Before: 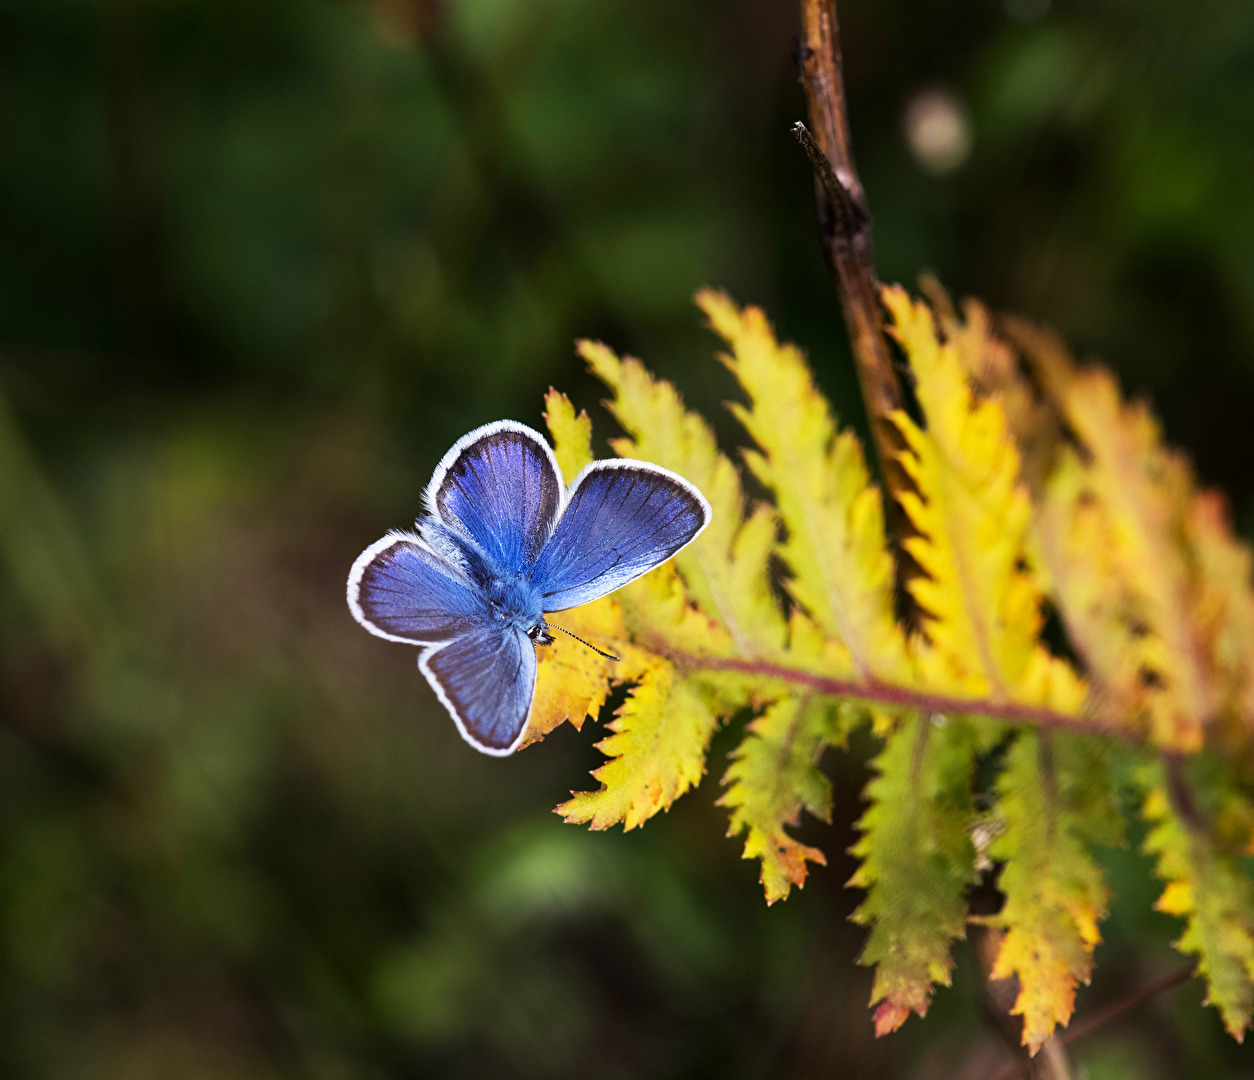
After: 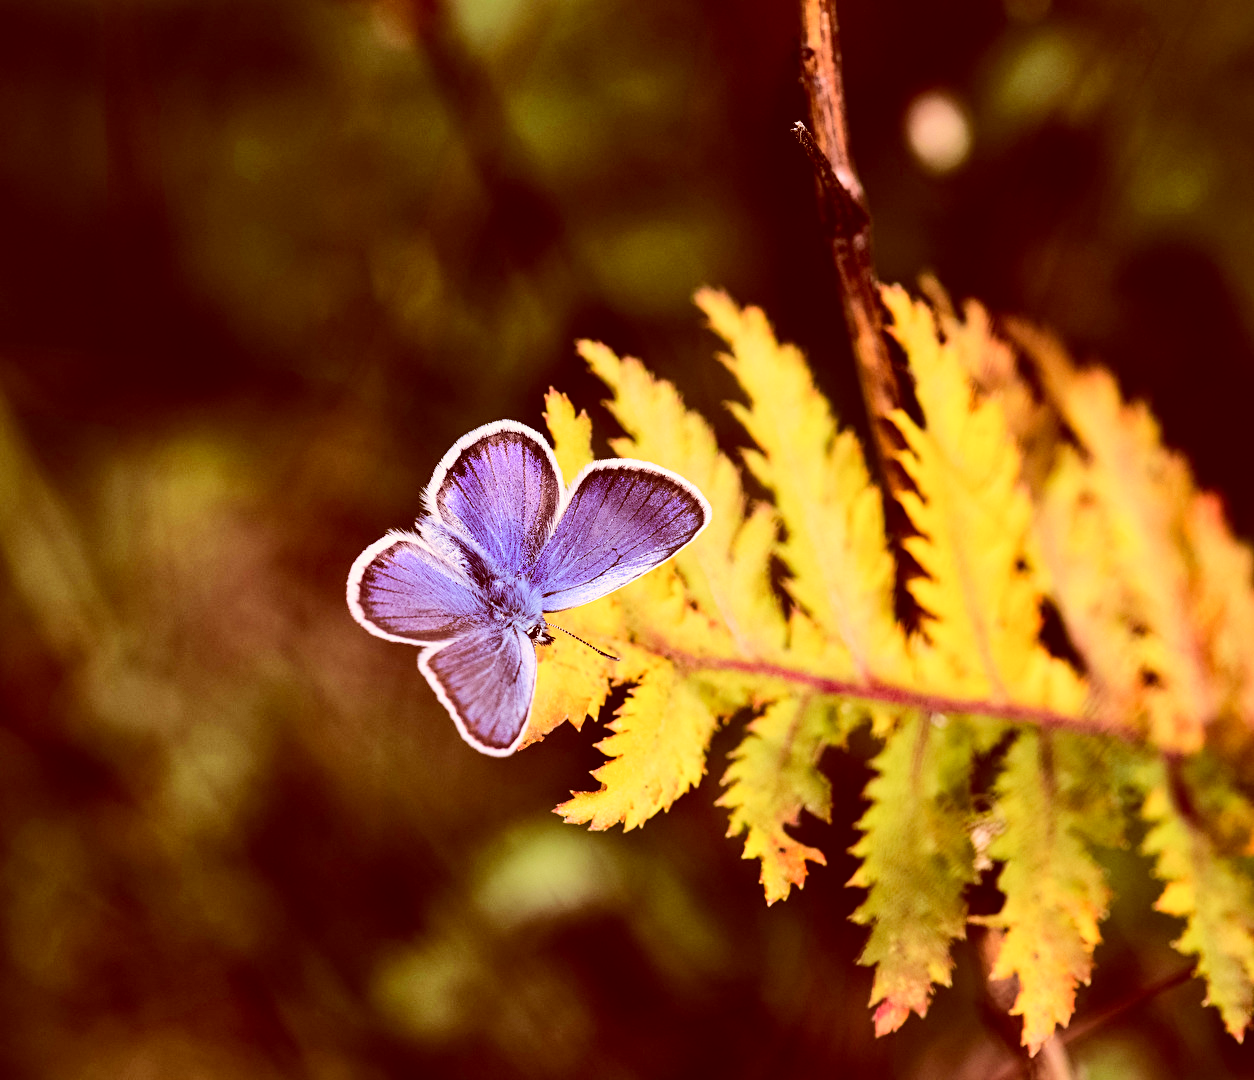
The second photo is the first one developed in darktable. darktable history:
exposure: compensate highlight preservation false
color correction: highlights a* 9.36, highlights b* 8.66, shadows a* 39.54, shadows b* 39.61, saturation 0.813
shadows and highlights: shadows 35.12, highlights -35.19, soften with gaussian
local contrast: mode bilateral grid, contrast 20, coarseness 51, detail 119%, midtone range 0.2
tone curve: curves: ch0 [(0, 0) (0.21, 0.21) (0.43, 0.586) (0.65, 0.793) (1, 1)]; ch1 [(0, 0) (0.382, 0.447) (0.492, 0.484) (0.544, 0.547) (0.583, 0.578) (0.599, 0.595) (0.67, 0.673) (1, 1)]; ch2 [(0, 0) (0.411, 0.382) (0.492, 0.5) (0.531, 0.534) (0.56, 0.573) (0.599, 0.602) (0.696, 0.693) (1, 1)], color space Lab, linked channels, preserve colors none
